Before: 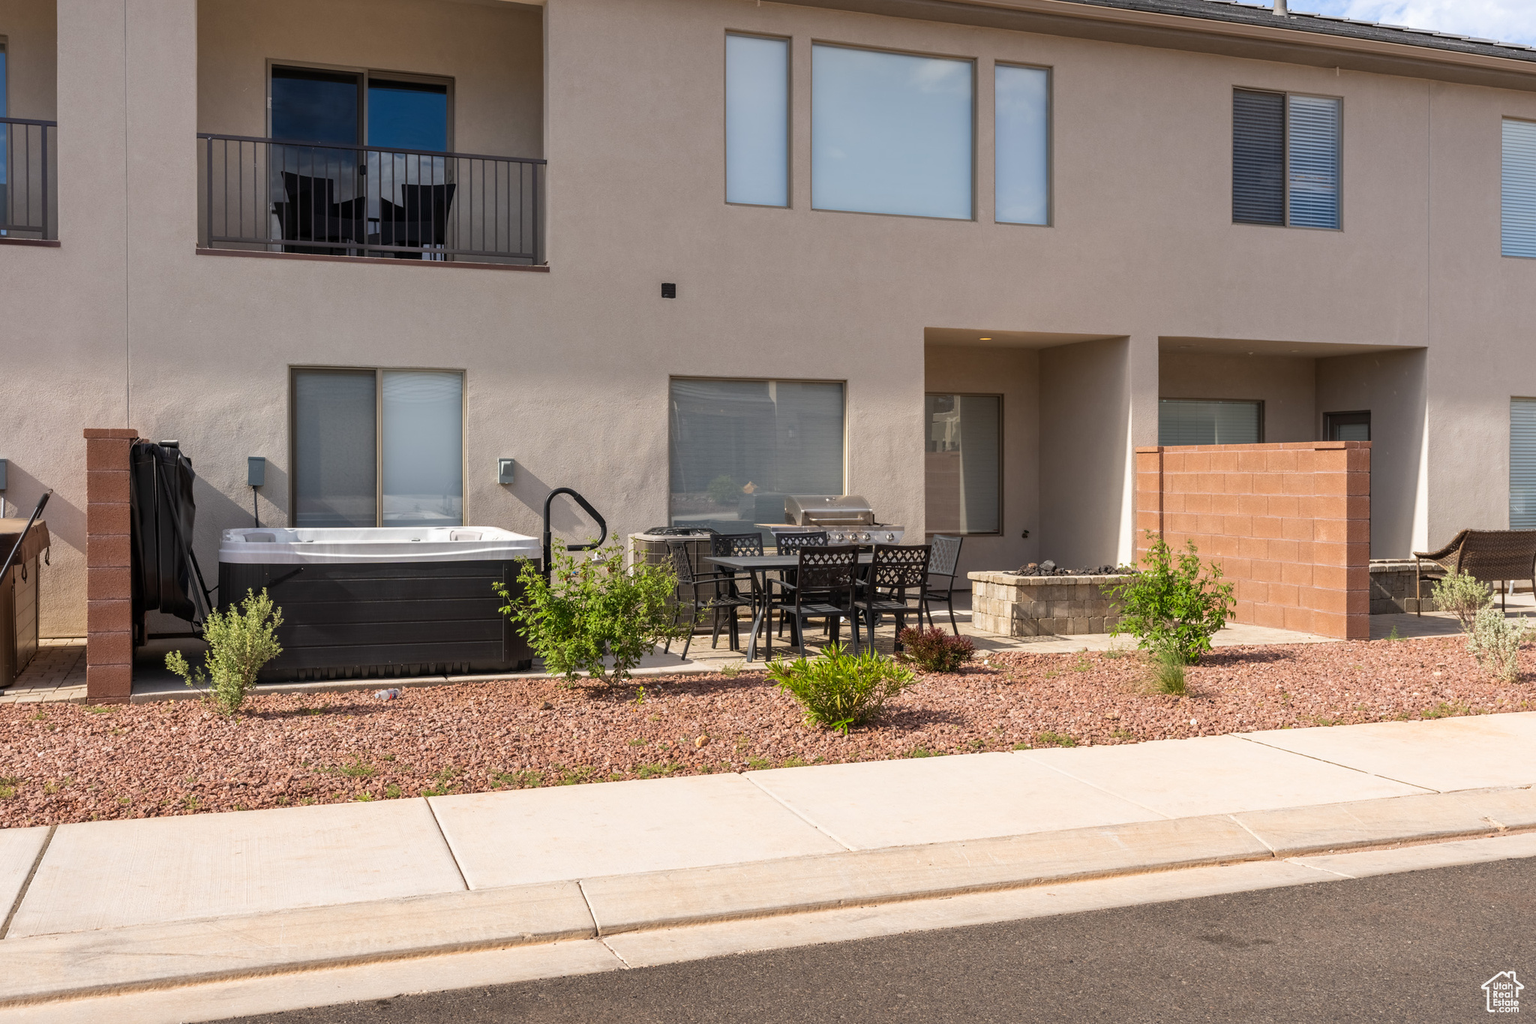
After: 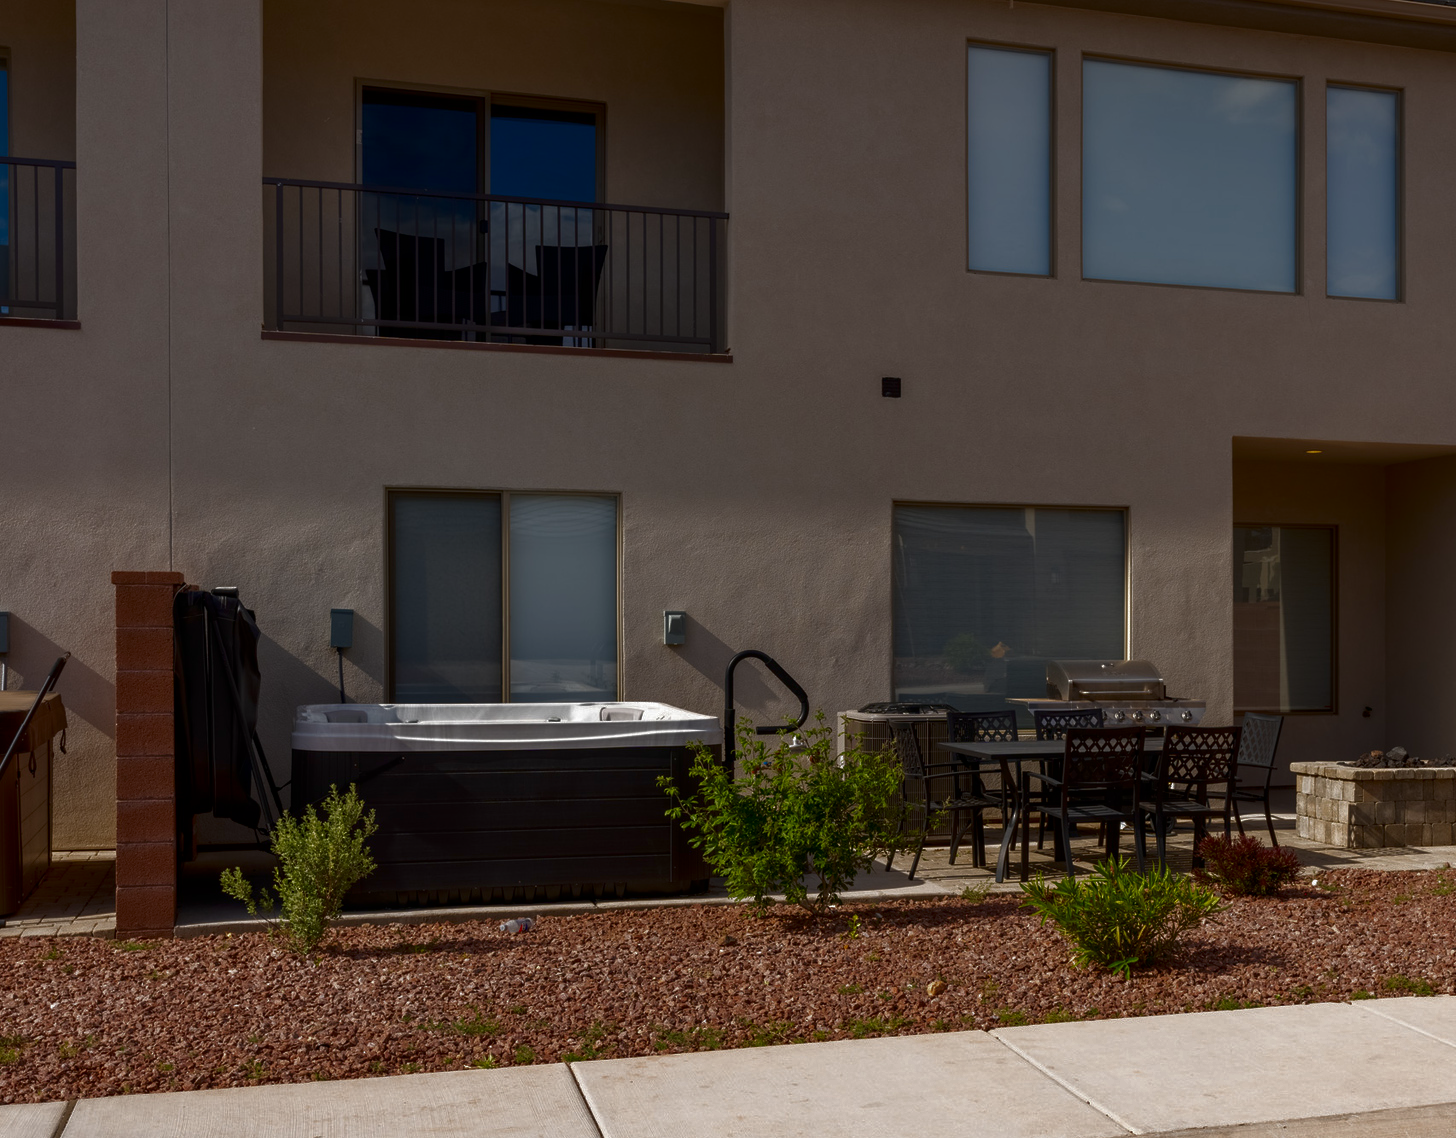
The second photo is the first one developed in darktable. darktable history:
base curve: curves: ch0 [(0, 0) (0.826, 0.587) (1, 1)]
contrast brightness saturation: contrast 0.1, brightness -0.26, saturation 0.14
crop: right 28.885%, bottom 16.626%
white balance: red 1, blue 1
